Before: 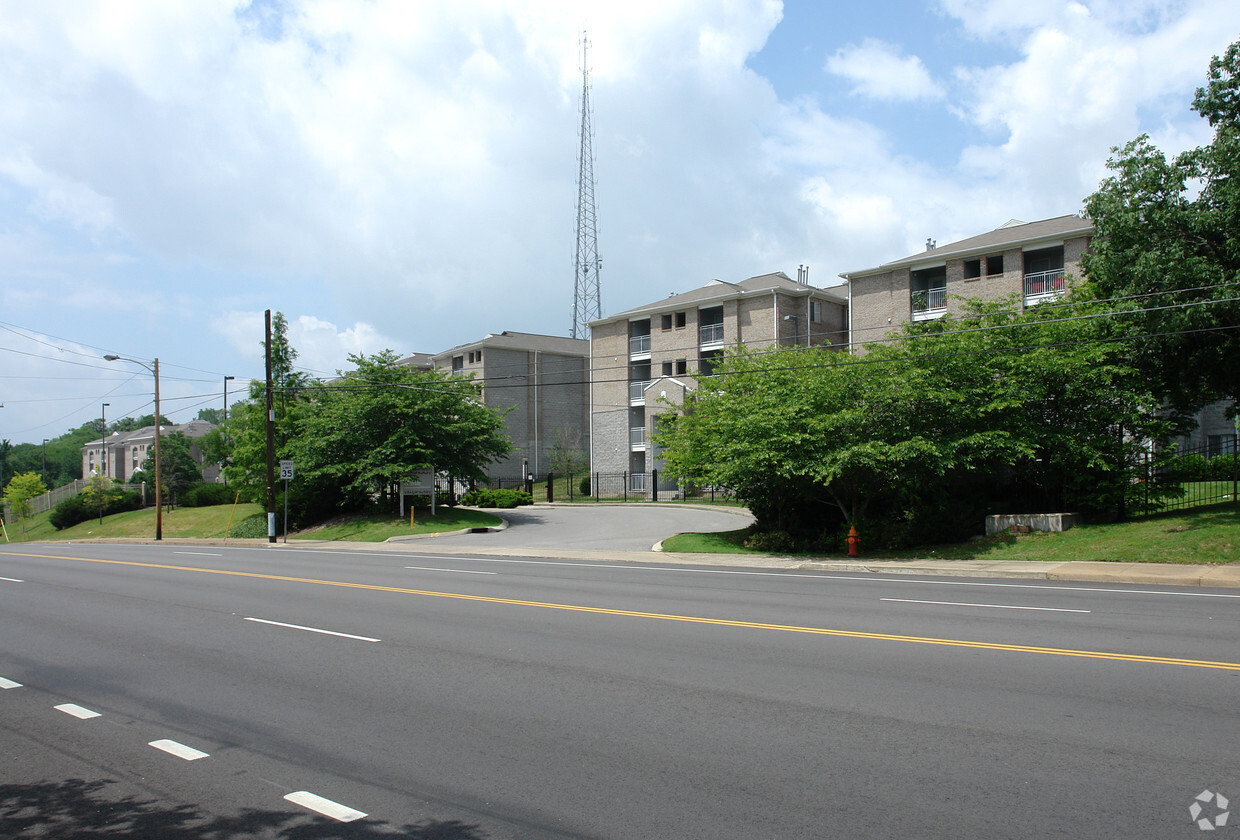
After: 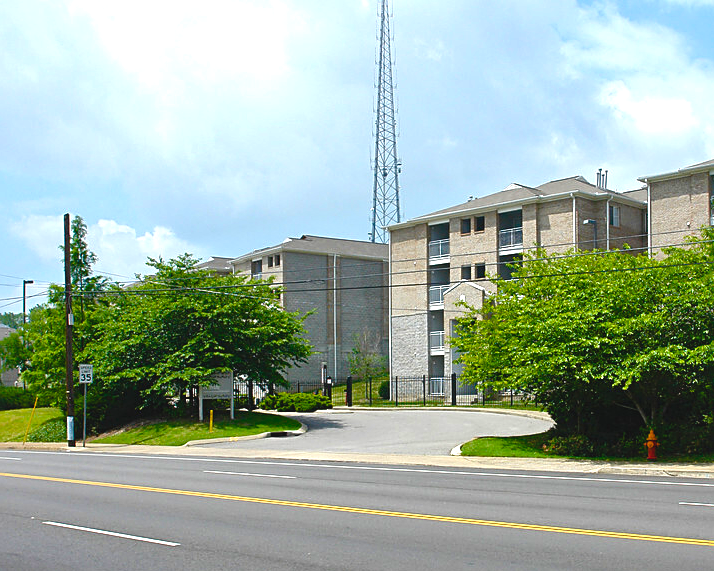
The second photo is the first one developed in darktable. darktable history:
sharpen: on, module defaults
crop: left 16.249%, top 11.43%, right 26.134%, bottom 20.568%
tone equalizer: -8 EV 0.982 EV, -7 EV 0.974 EV, -6 EV 0.982 EV, -5 EV 0.977 EV, -4 EV 1.03 EV, -3 EV 0.735 EV, -2 EV 0.53 EV, -1 EV 0.263 EV, smoothing 1
tone curve: curves: ch0 [(0, 0.068) (1, 0.961)], preserve colors none
local contrast: mode bilateral grid, contrast 20, coarseness 49, detail 131%, midtone range 0.2
color balance rgb: linear chroma grading › global chroma 20.398%, perceptual saturation grading › global saturation 34.641%, perceptual saturation grading › highlights -29.939%, perceptual saturation grading › shadows 35.47%, perceptual brilliance grading › global brilliance -17.36%, perceptual brilliance grading › highlights 28.314%, global vibrance 31.327%
